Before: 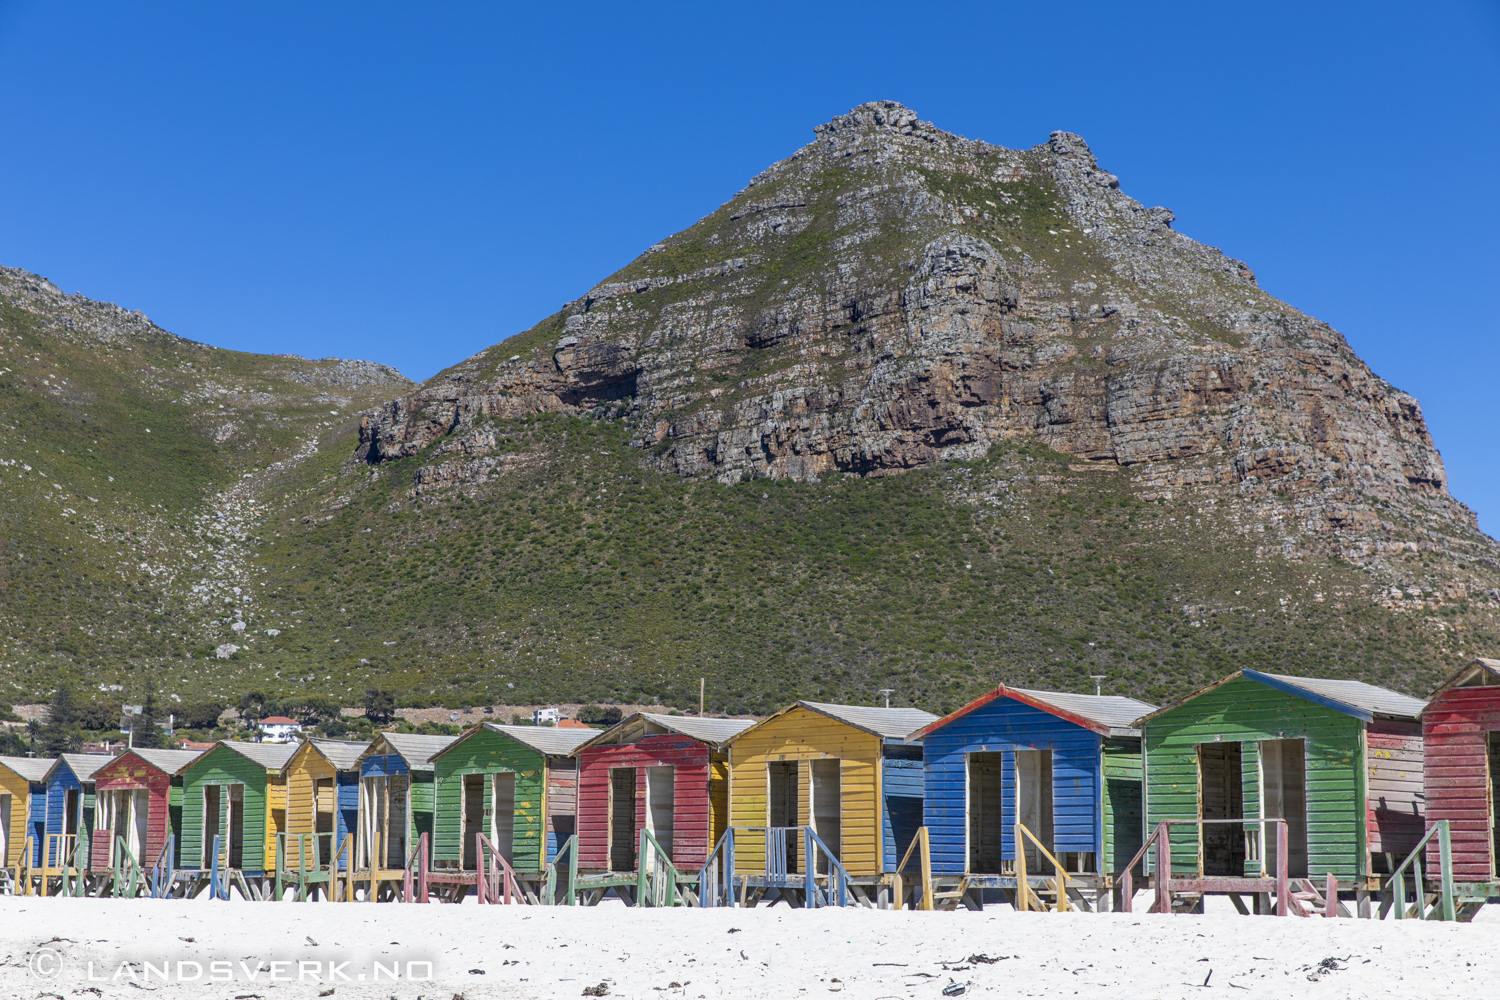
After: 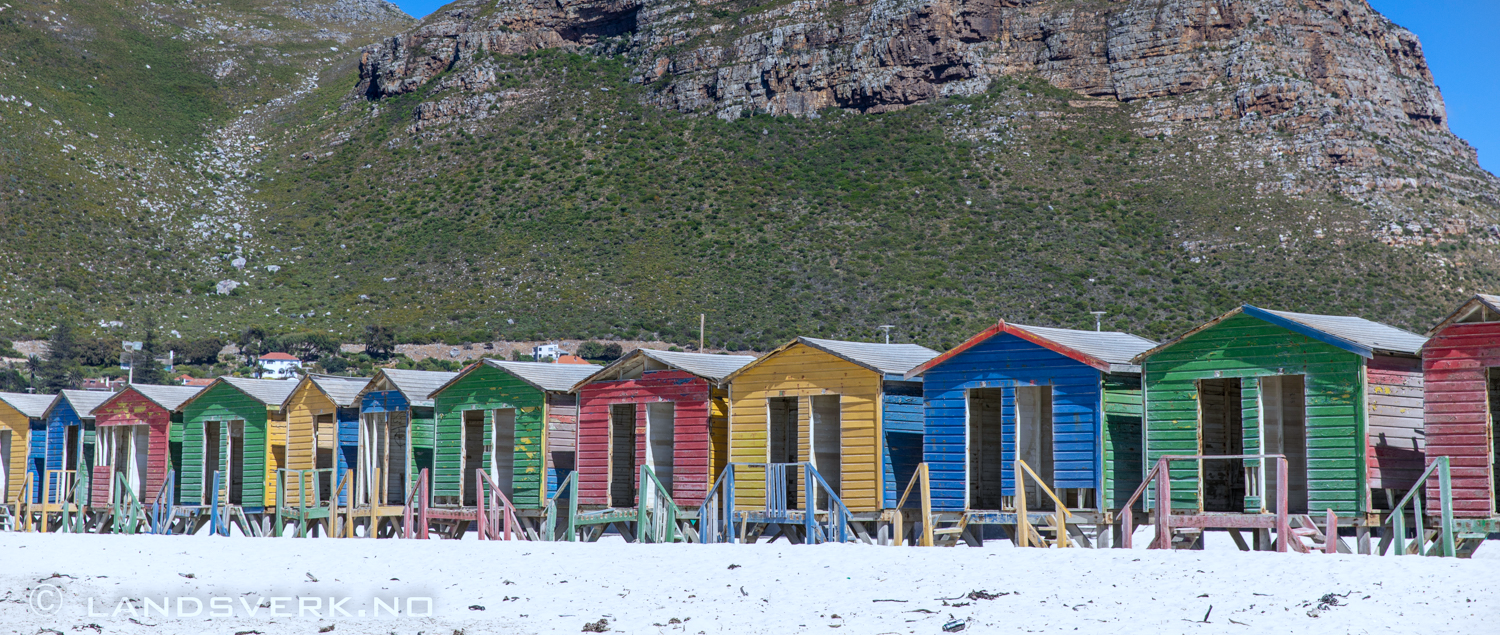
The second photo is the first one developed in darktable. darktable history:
vignetting: fall-off start 100%, brightness -0.406, saturation -0.3, width/height ratio 1.324, dithering 8-bit output, unbound false
crop and rotate: top 36.435%
contrast brightness saturation: saturation -0.05
white balance: red 0.954, blue 1.079
